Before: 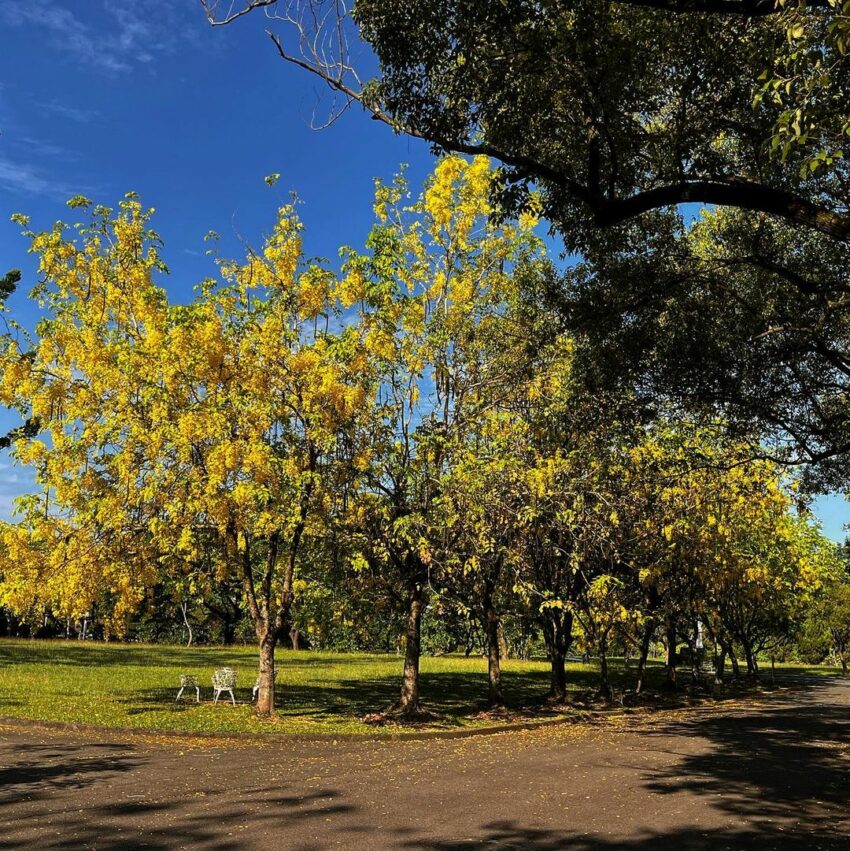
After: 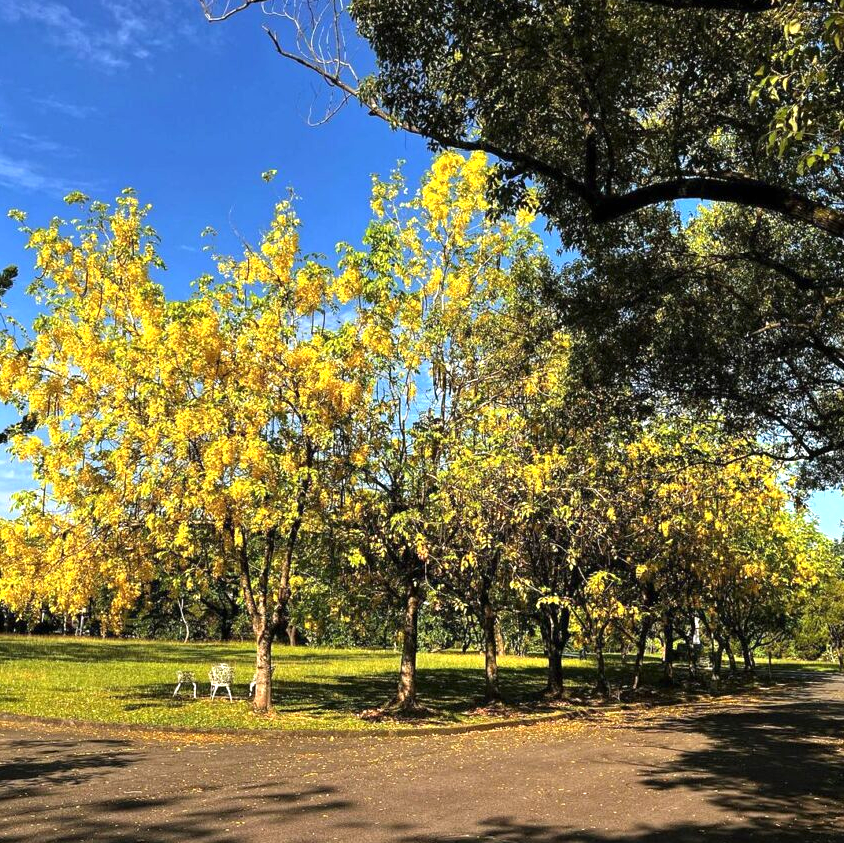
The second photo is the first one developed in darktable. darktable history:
crop: left 0.434%, top 0.485%, right 0.244%, bottom 0.386%
rotate and perspective: automatic cropping off
exposure: black level correction 0, exposure 0.877 EV, compensate exposure bias true, compensate highlight preservation false
